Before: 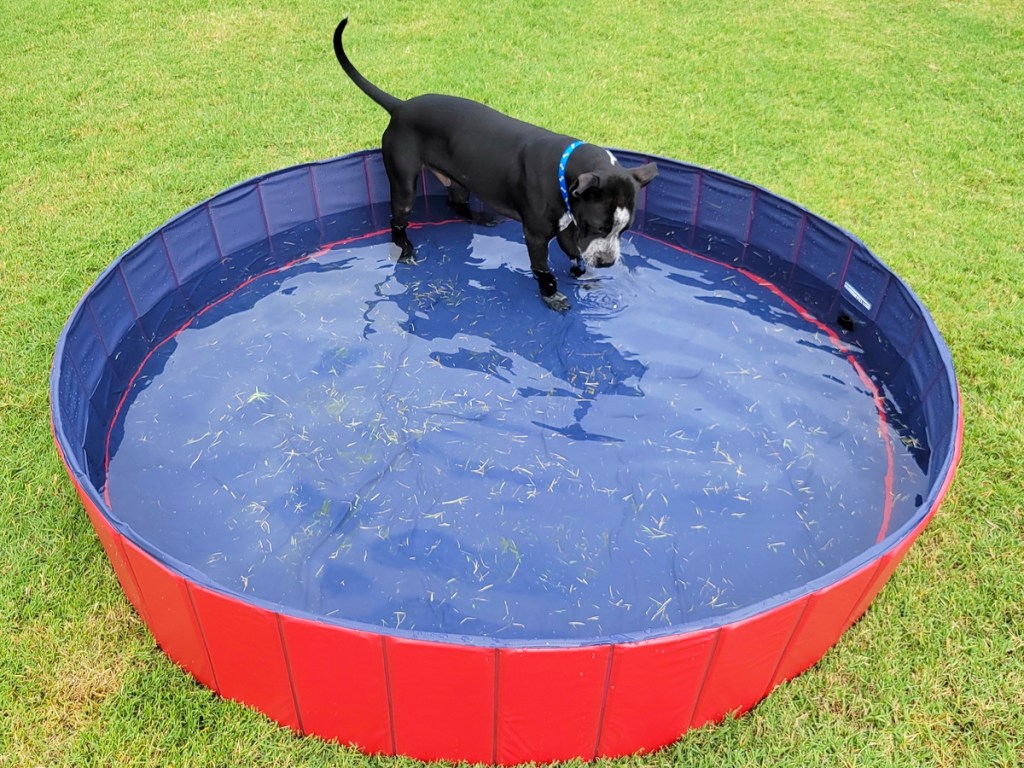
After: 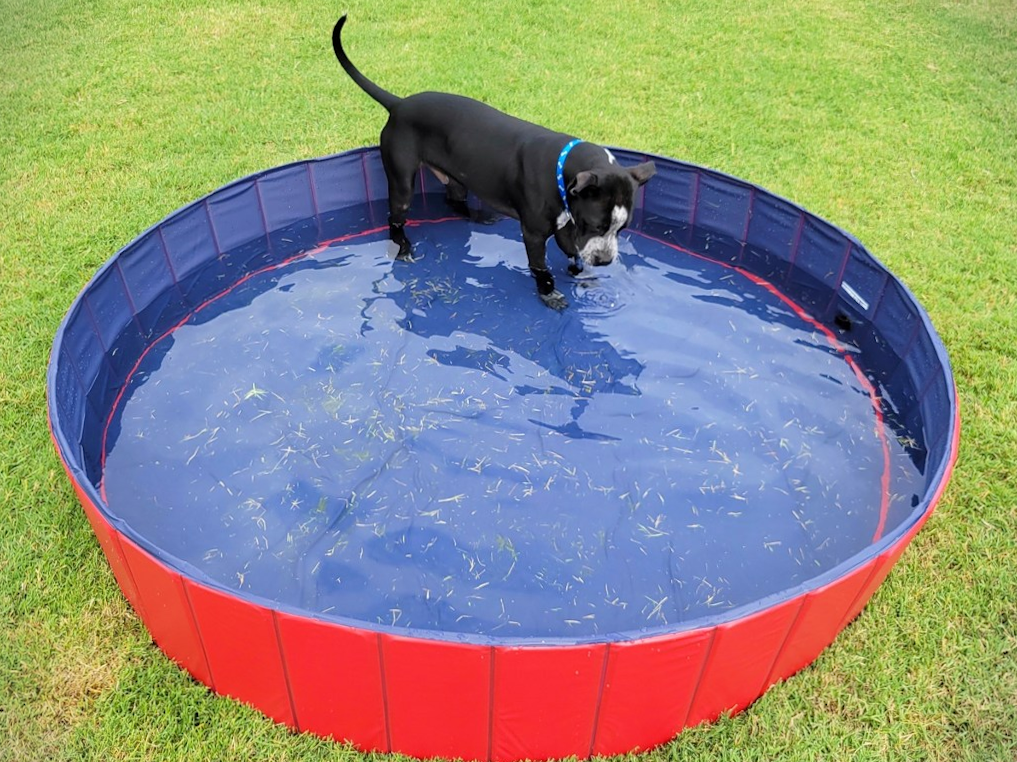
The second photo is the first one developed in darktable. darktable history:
crop and rotate: angle -0.295°
vignetting: fall-off start 100.9%
